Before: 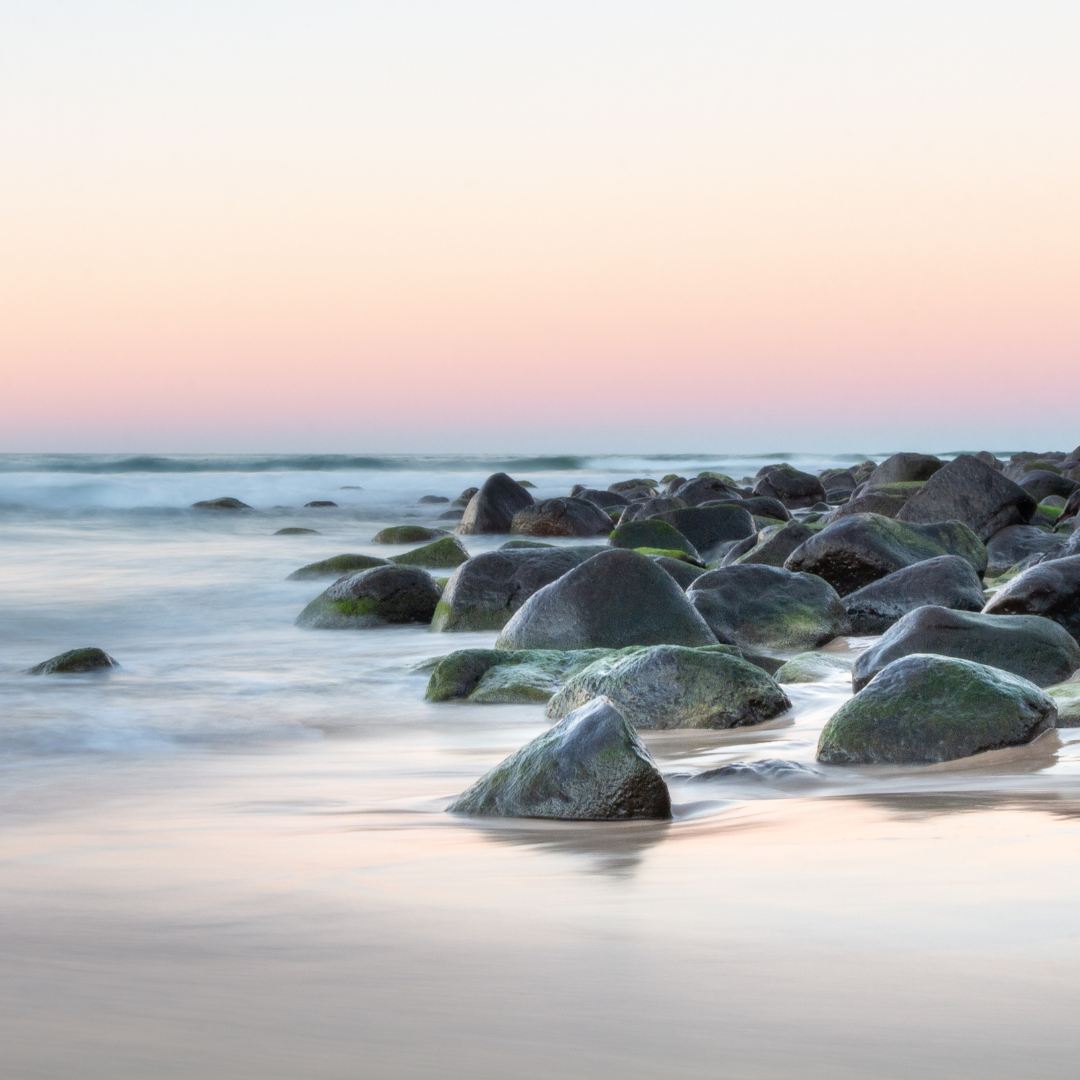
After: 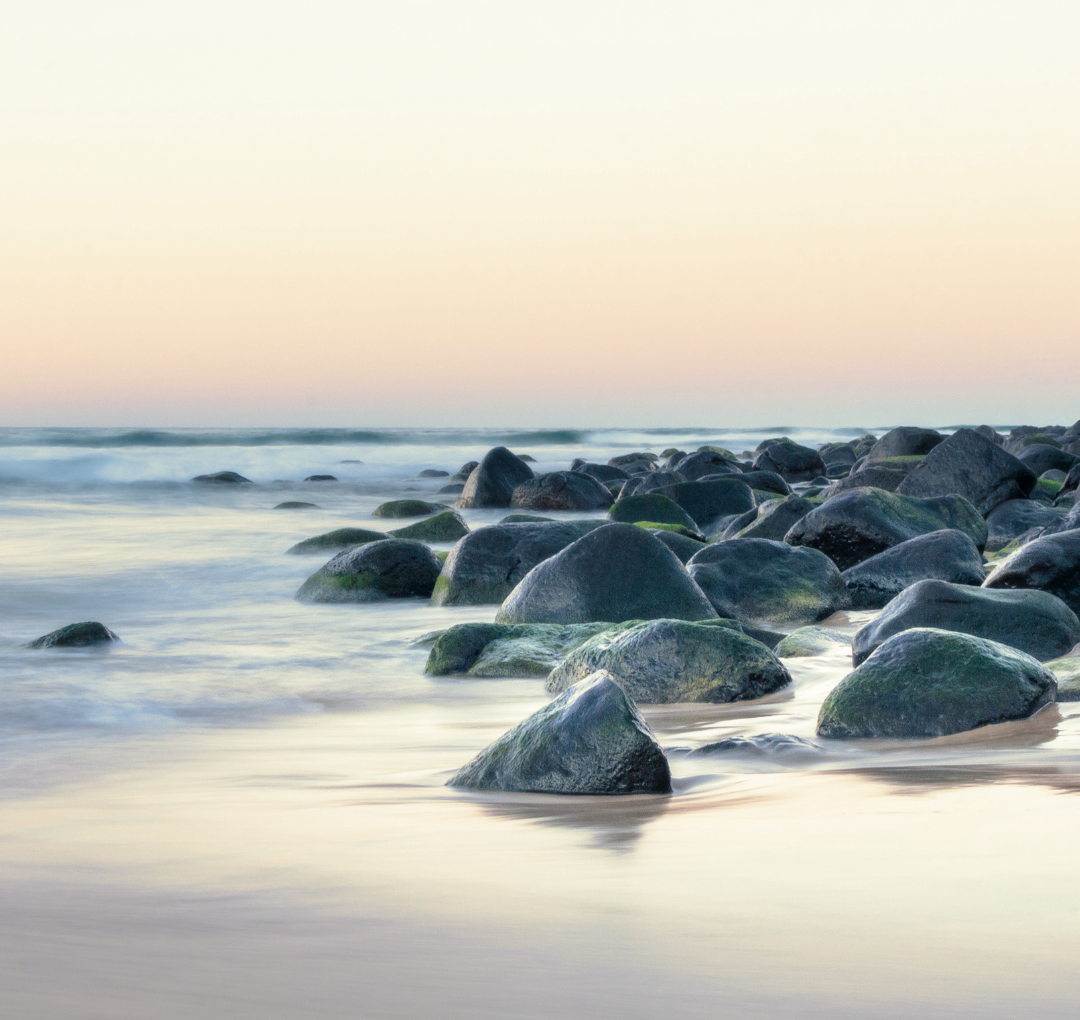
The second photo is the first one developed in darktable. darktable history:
shadows and highlights: radius 334.93, shadows 63.48, highlights 6.06, compress 87.7%, highlights color adjustment 39.73%, soften with gaussian
crop and rotate: top 2.479%, bottom 3.018%
split-toning: shadows › hue 216°, shadows › saturation 1, highlights › hue 57.6°, balance -33.4
